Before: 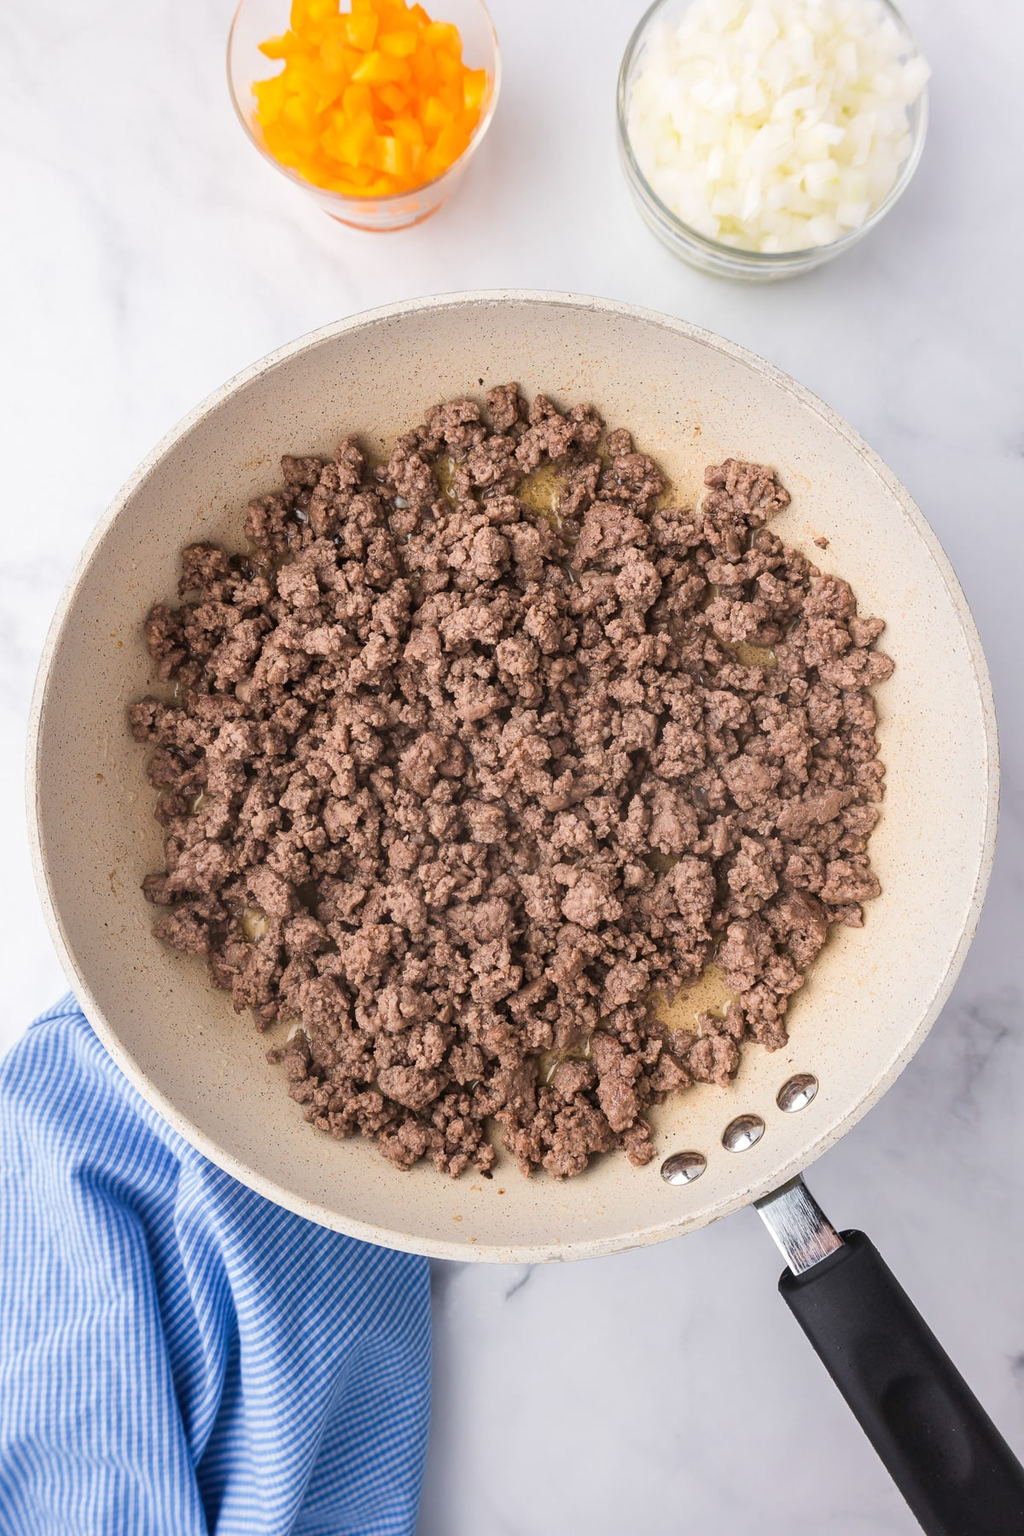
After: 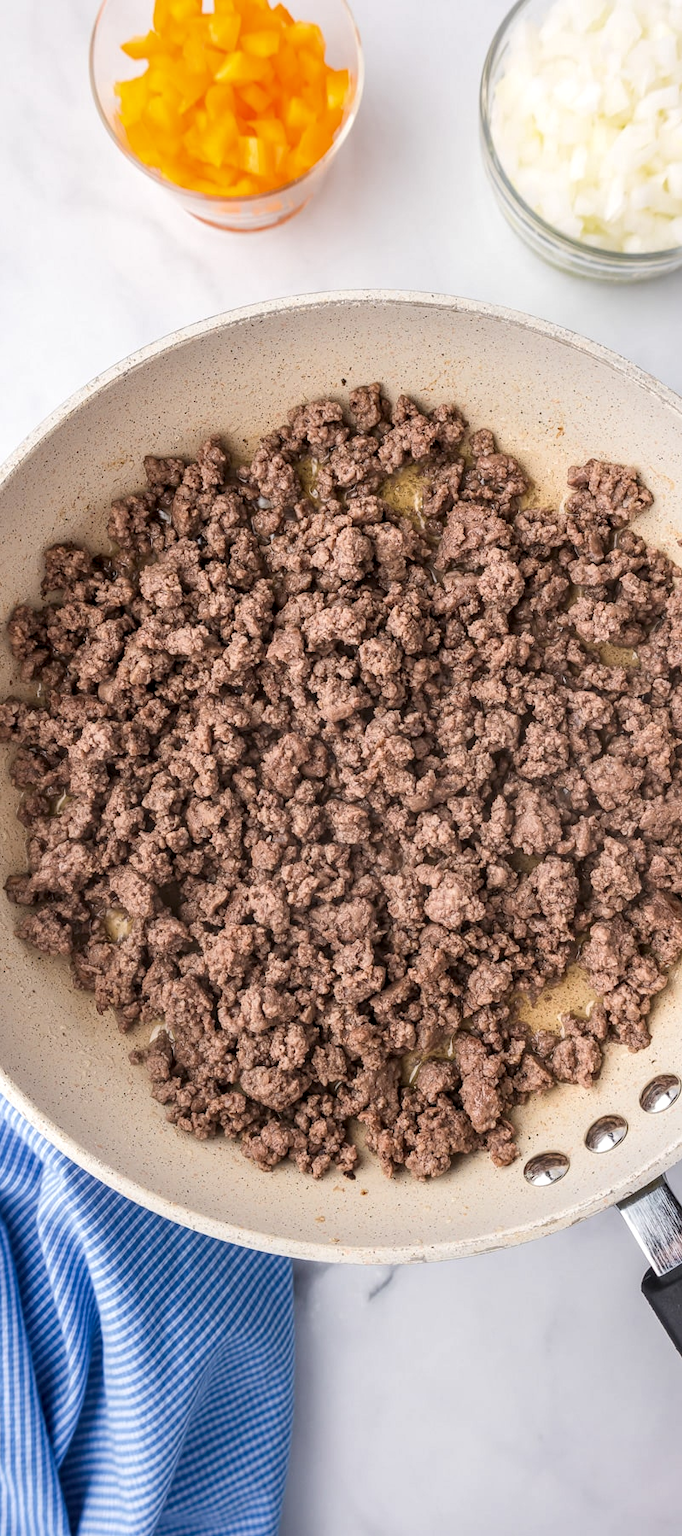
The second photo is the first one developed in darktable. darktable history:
crop and rotate: left 13.447%, right 19.949%
local contrast: detail 130%
